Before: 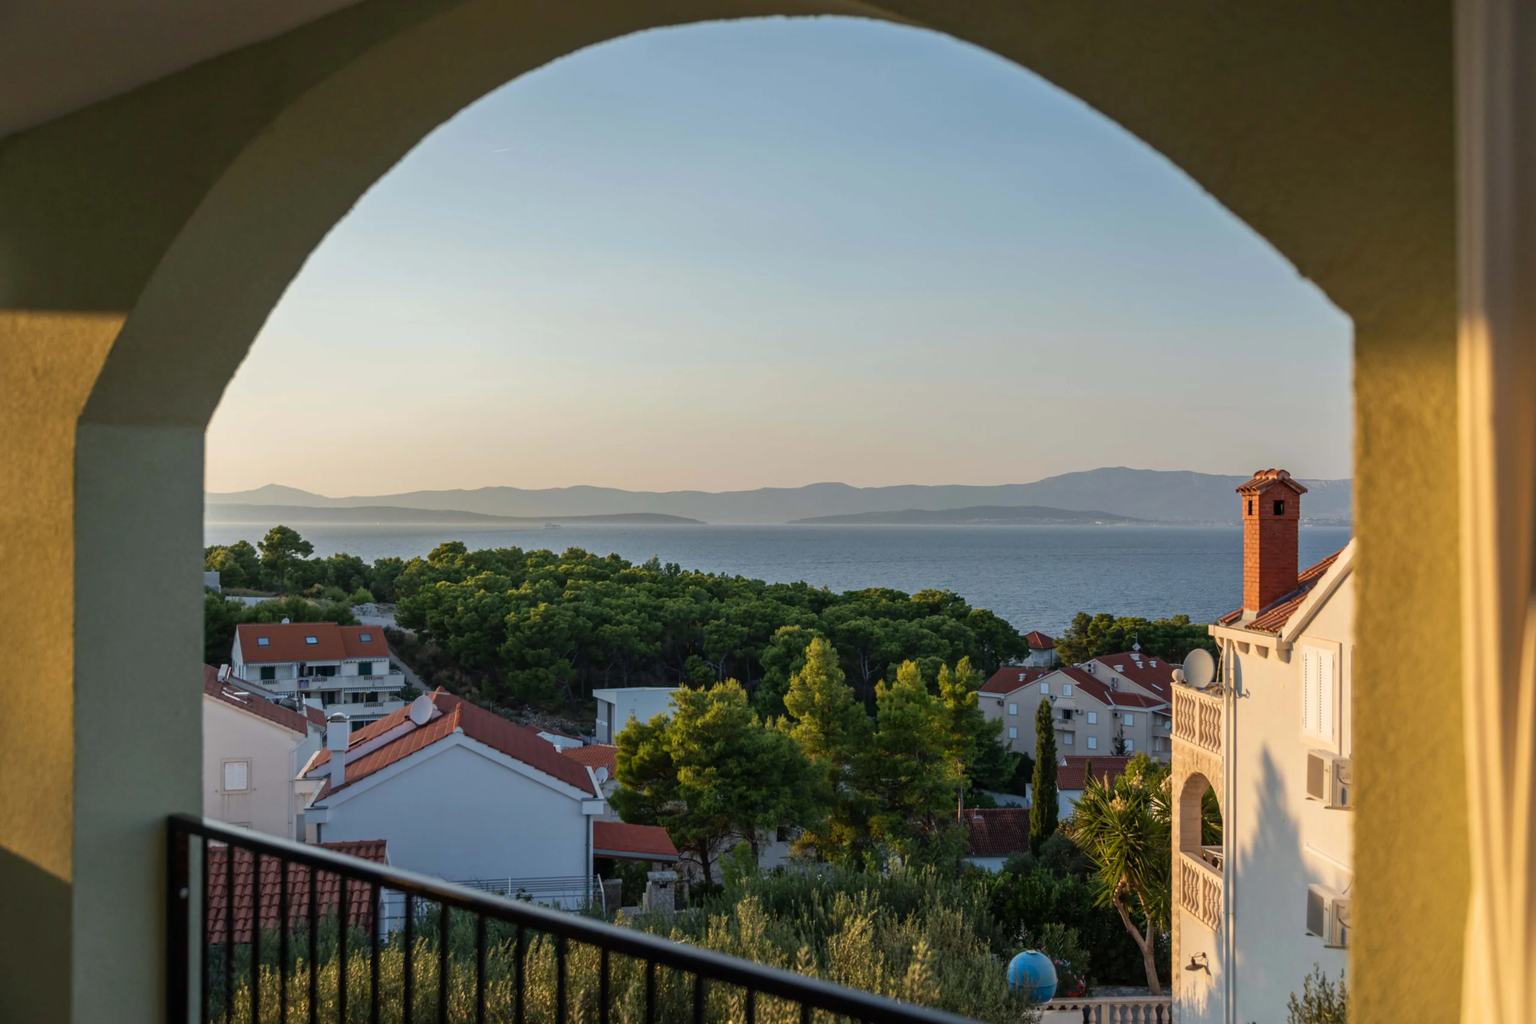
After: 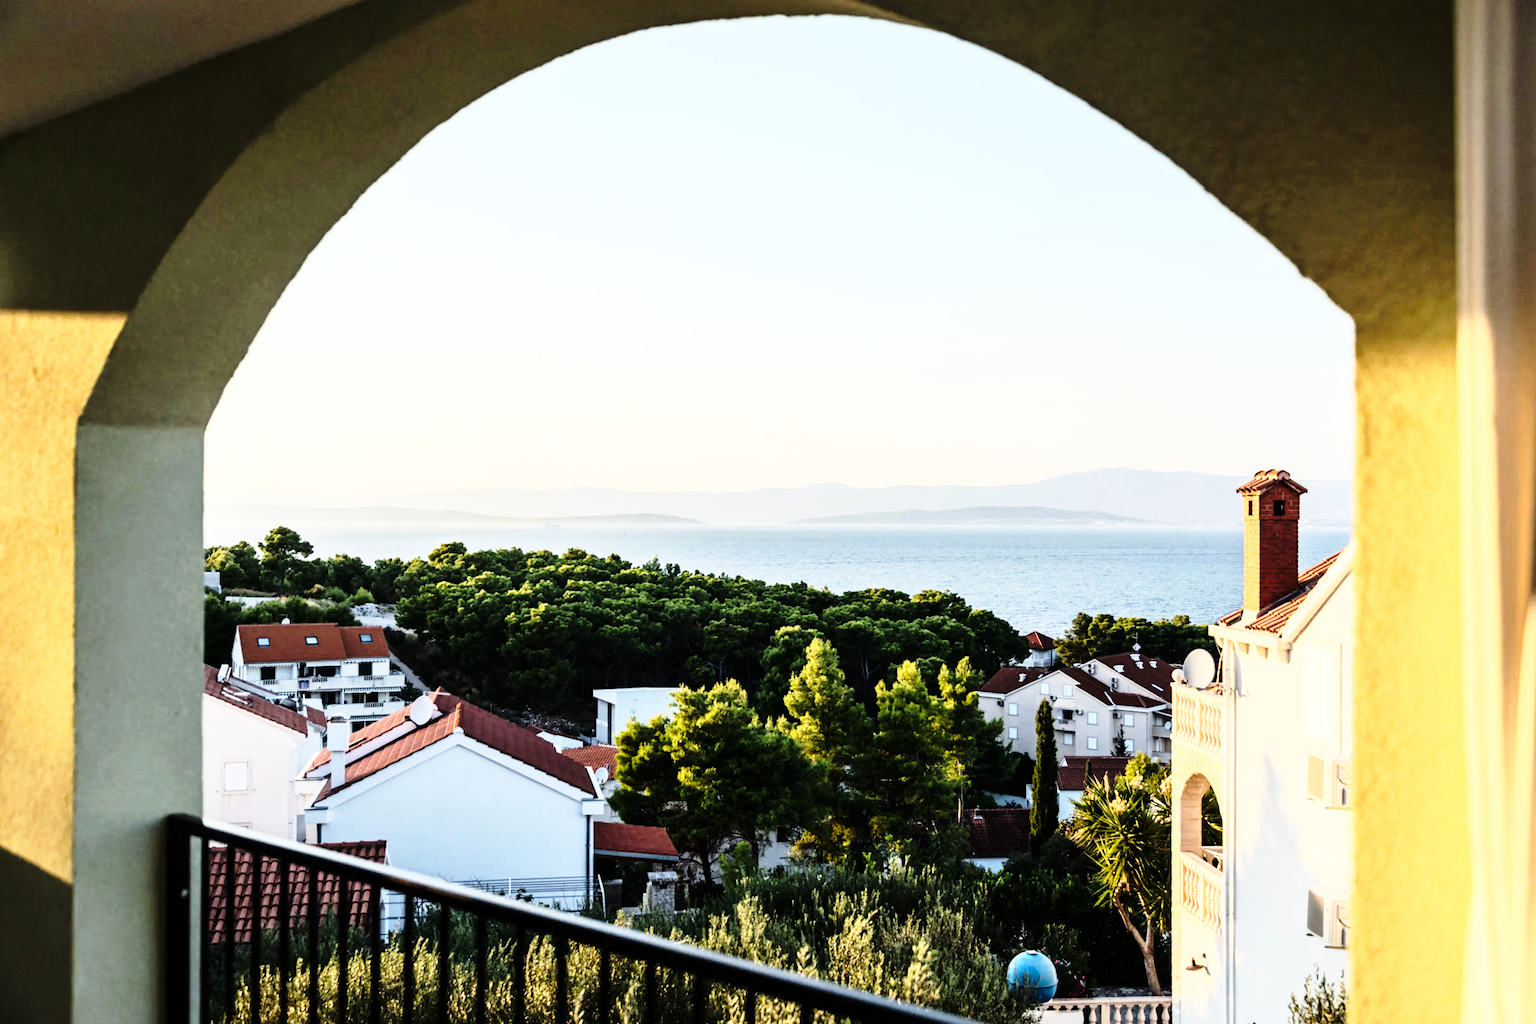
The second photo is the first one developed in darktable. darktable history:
tone equalizer: on, module defaults
base curve: curves: ch0 [(0, 0) (0.028, 0.03) (0.121, 0.232) (0.46, 0.748) (0.859, 0.968) (1, 1)], preserve colors none
rgb curve: curves: ch0 [(0, 0) (0.21, 0.15) (0.24, 0.21) (0.5, 0.75) (0.75, 0.96) (0.89, 0.99) (1, 1)]; ch1 [(0, 0.02) (0.21, 0.13) (0.25, 0.2) (0.5, 0.67) (0.75, 0.9) (0.89, 0.97) (1, 1)]; ch2 [(0, 0.02) (0.21, 0.13) (0.25, 0.2) (0.5, 0.67) (0.75, 0.9) (0.89, 0.97) (1, 1)], compensate middle gray true
